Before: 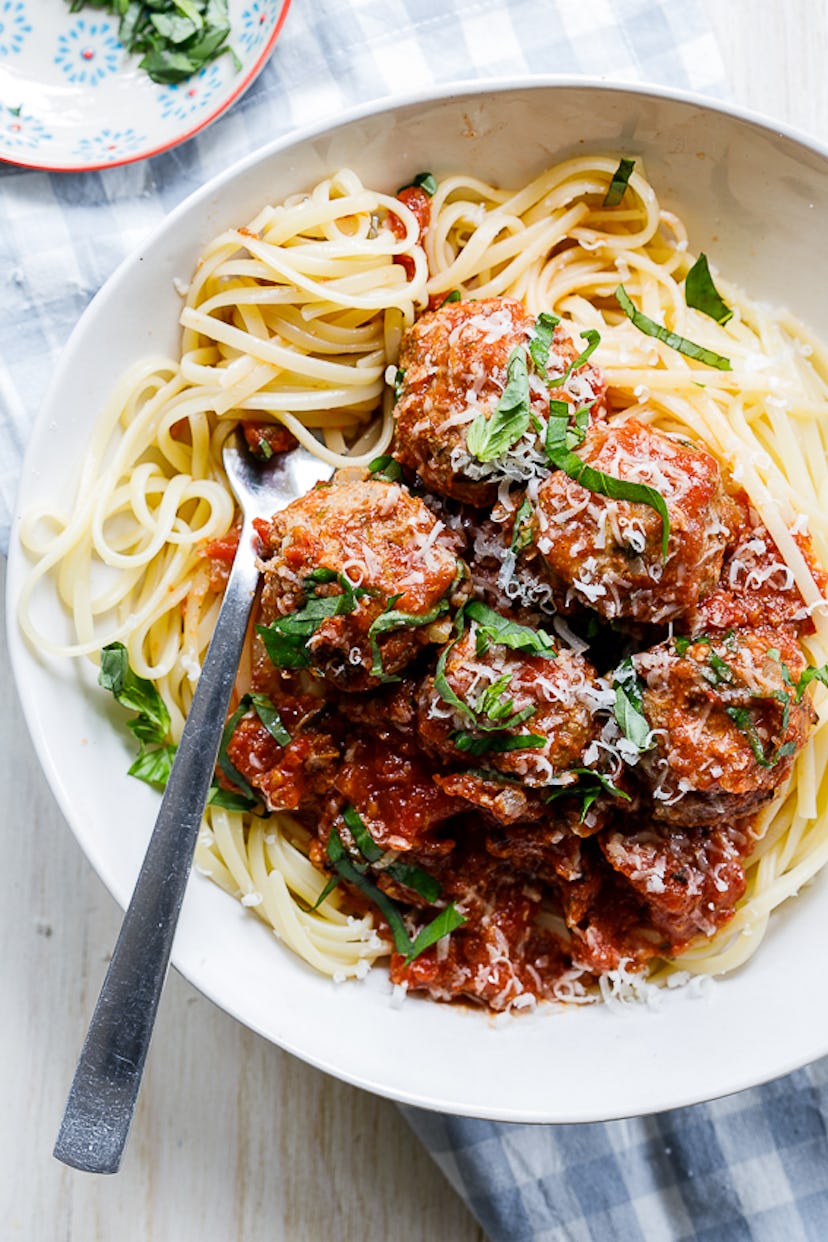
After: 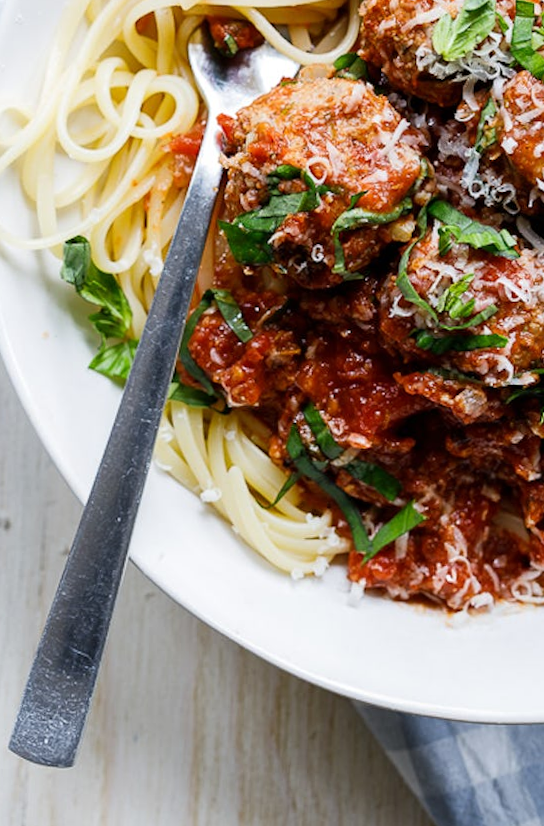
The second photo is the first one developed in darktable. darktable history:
crop and rotate: angle -0.813°, left 3.55%, top 32.039%, right 29.235%
